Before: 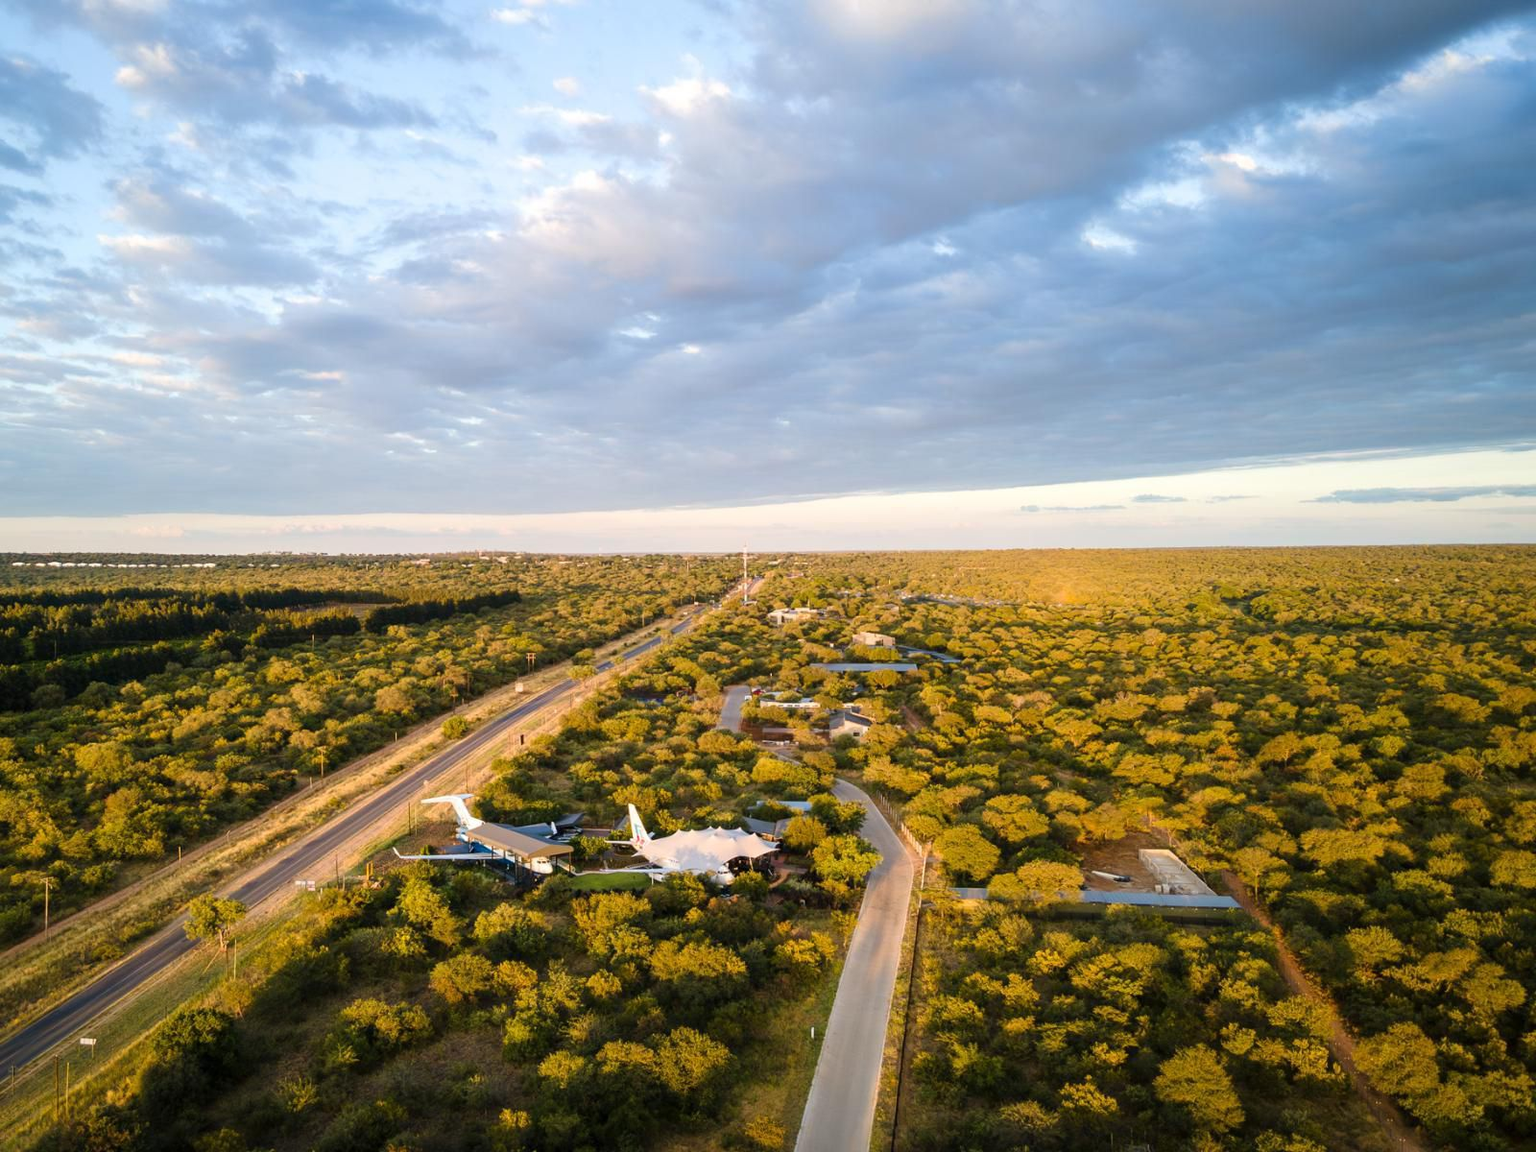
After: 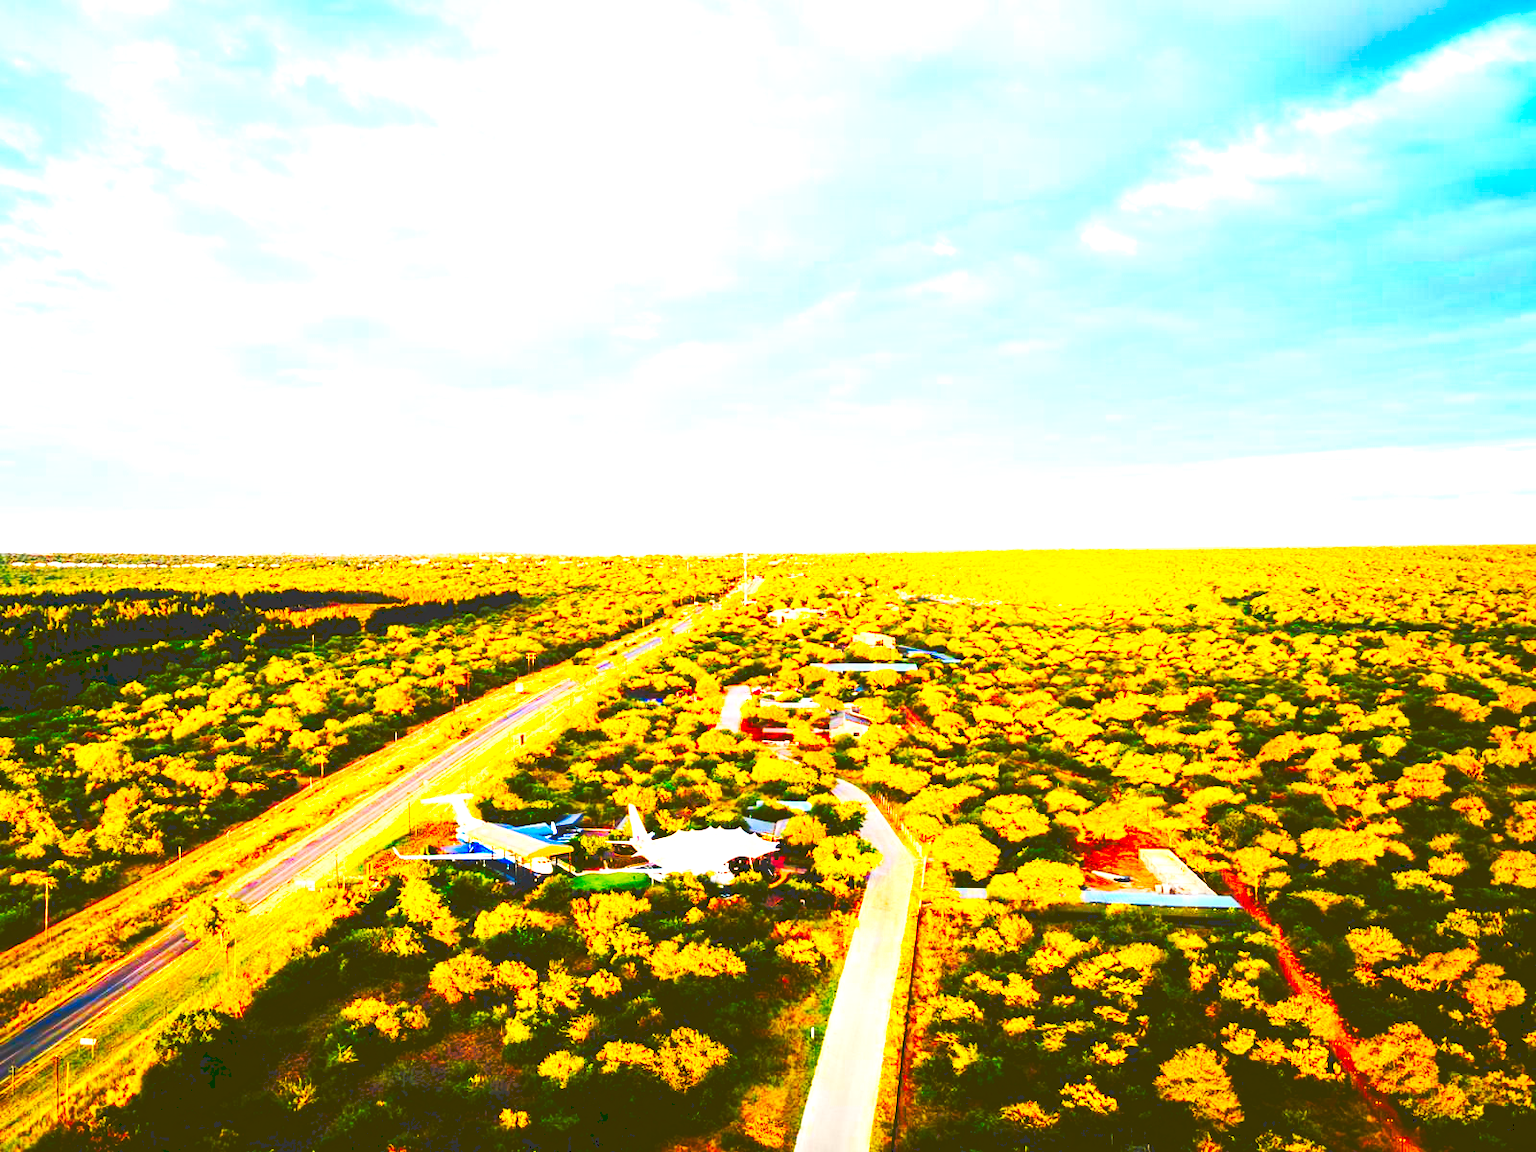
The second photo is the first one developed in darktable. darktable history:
levels: levels [0.036, 0.364, 0.827]
tone curve: curves: ch0 [(0, 0) (0.003, 0.117) (0.011, 0.115) (0.025, 0.116) (0.044, 0.116) (0.069, 0.112) (0.1, 0.113) (0.136, 0.127) (0.177, 0.148) (0.224, 0.191) (0.277, 0.249) (0.335, 0.363) (0.399, 0.479) (0.468, 0.589) (0.543, 0.664) (0.623, 0.733) (0.709, 0.799) (0.801, 0.852) (0.898, 0.914) (1, 1)], preserve colors none
contrast brightness saturation: contrast 0.26, brightness 0.02, saturation 0.87
color balance rgb: linear chroma grading › shadows -8%, linear chroma grading › global chroma 10%, perceptual saturation grading › global saturation 2%, perceptual saturation grading › highlights -2%, perceptual saturation grading › mid-tones 4%, perceptual saturation grading › shadows 8%, perceptual brilliance grading › global brilliance 2%, perceptual brilliance grading › highlights -4%, global vibrance 16%, saturation formula JzAzBz (2021)
base curve: curves: ch0 [(0, 0) (0.088, 0.125) (0.176, 0.251) (0.354, 0.501) (0.613, 0.749) (1, 0.877)], preserve colors none
